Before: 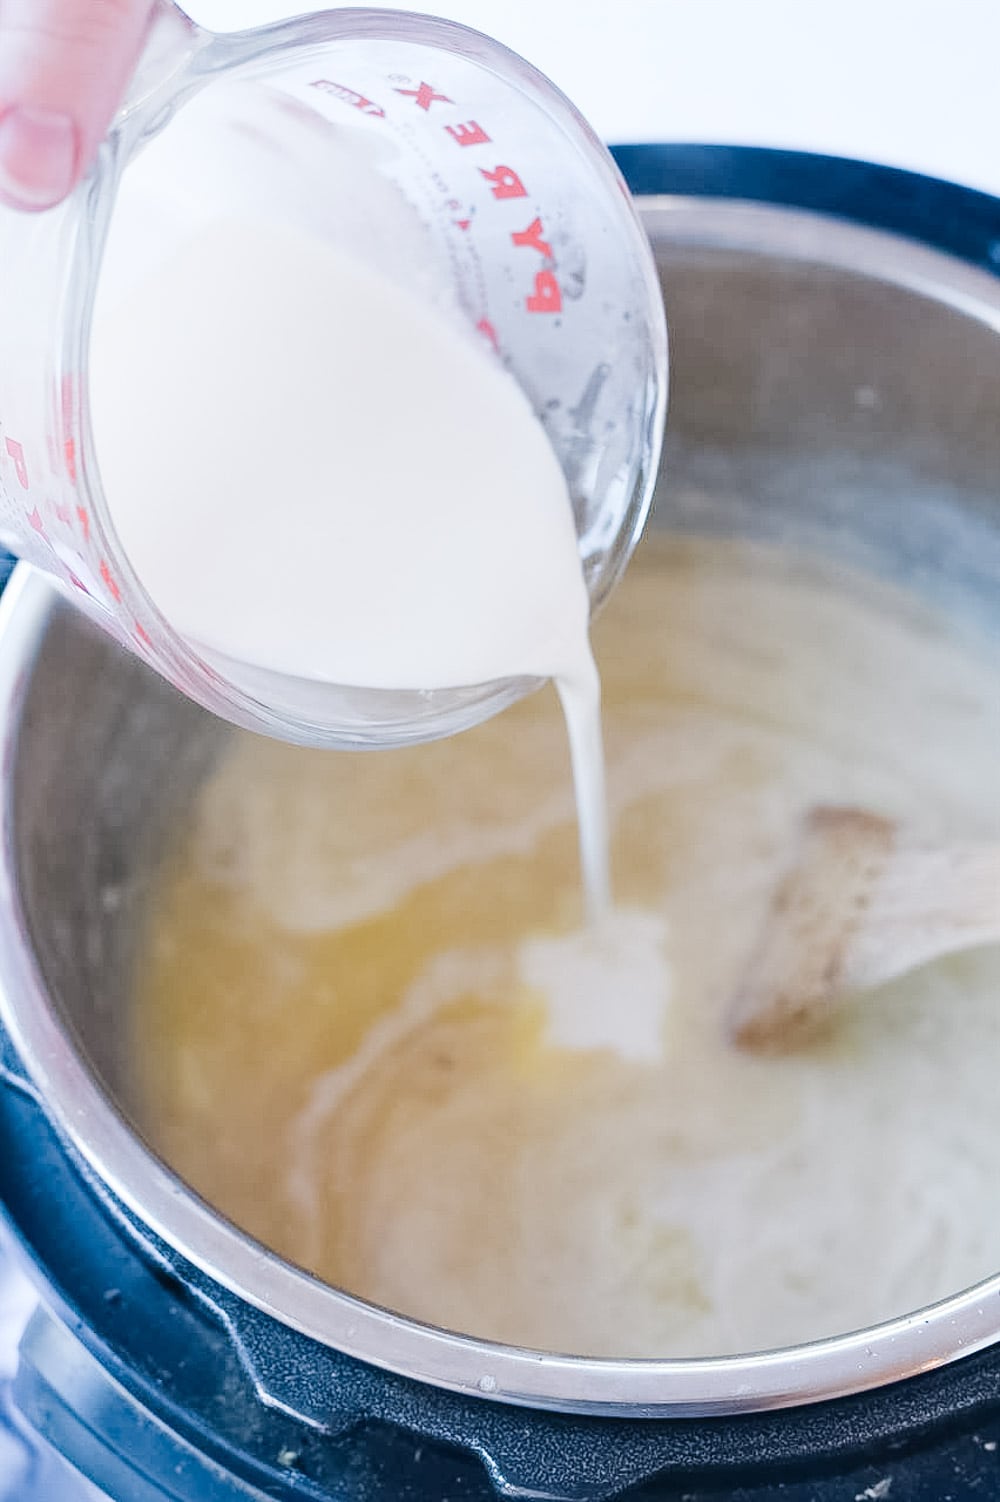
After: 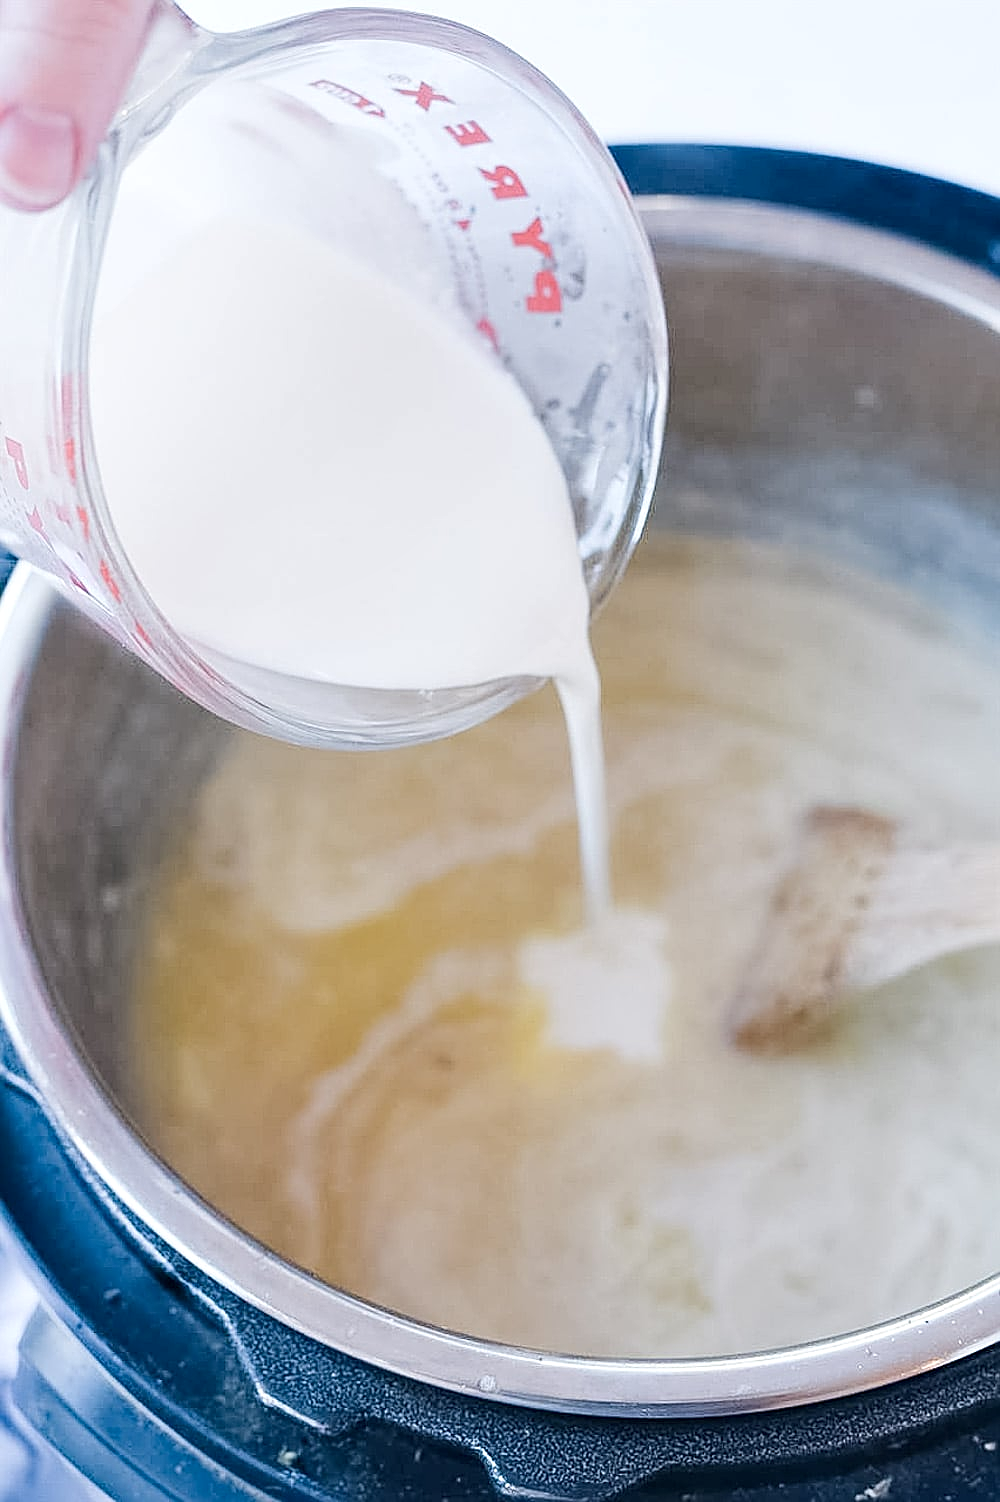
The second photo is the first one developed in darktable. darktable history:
local contrast: highlights 100%, shadows 100%, detail 120%, midtone range 0.2
sharpen: amount 0.55
